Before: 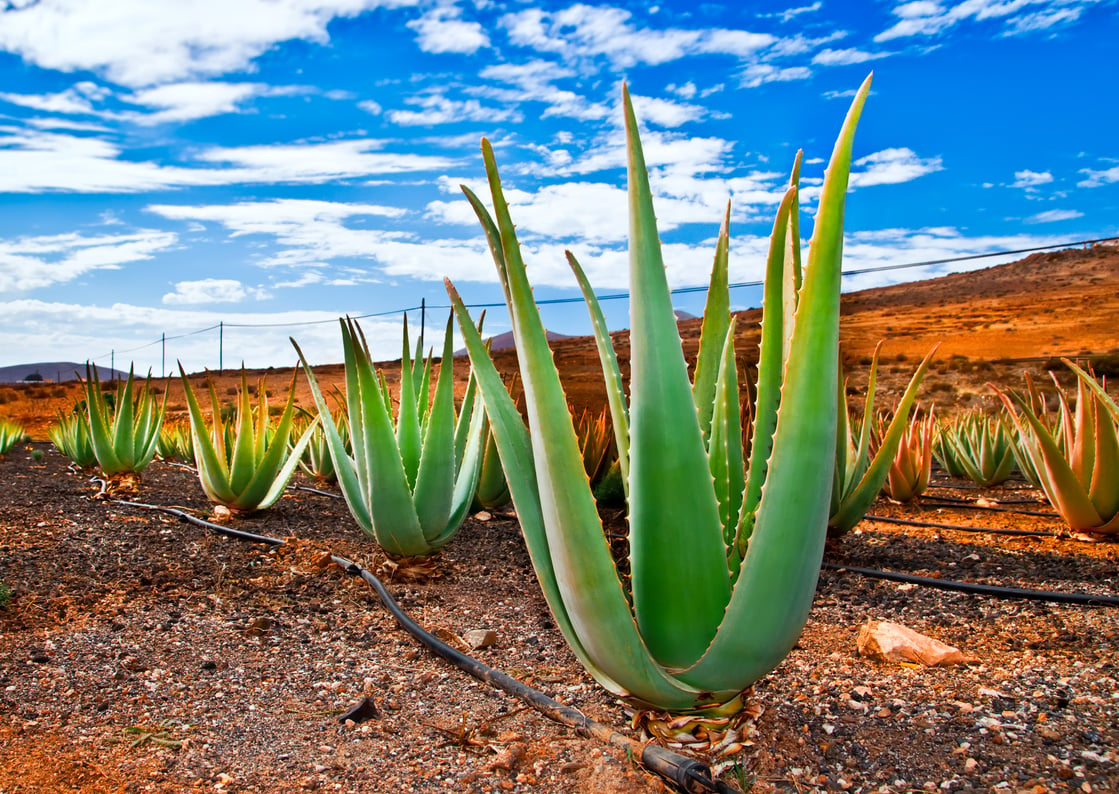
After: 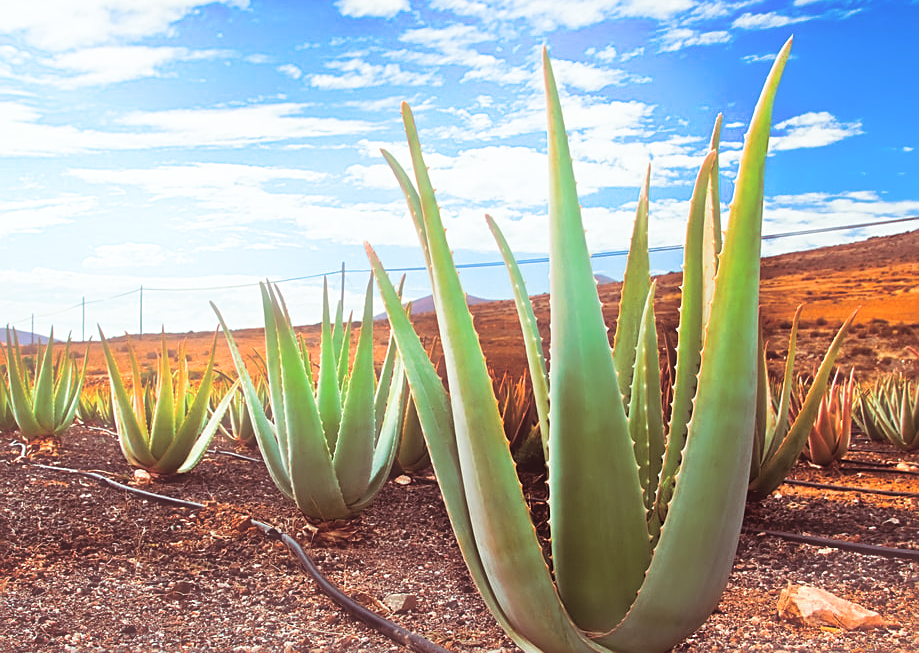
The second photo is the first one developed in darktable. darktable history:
crop and rotate: left 7.196%, top 4.574%, right 10.605%, bottom 13.178%
sharpen: on, module defaults
haze removal: strength -0.1, adaptive false
bloom: on, module defaults
split-toning: on, module defaults
